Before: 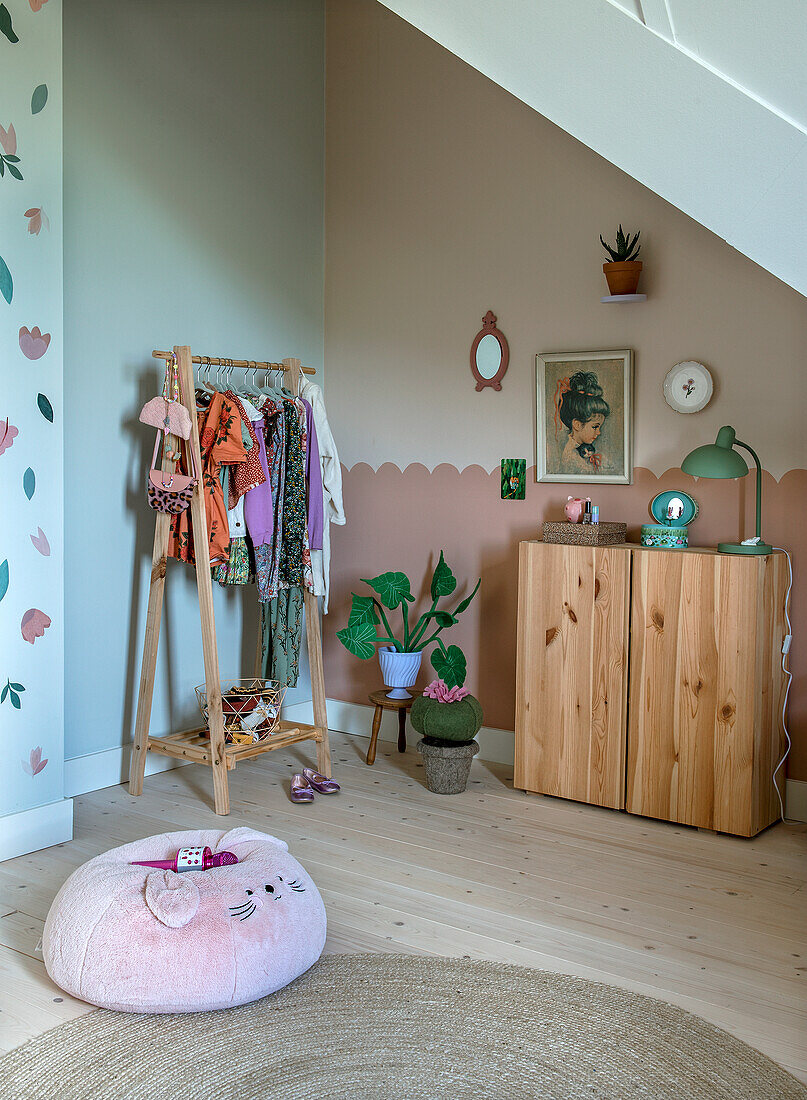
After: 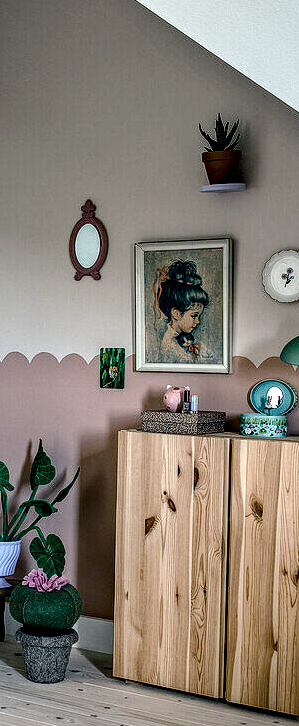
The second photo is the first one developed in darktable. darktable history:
local contrast: highlights 64%, shadows 54%, detail 169%, midtone range 0.521
crop and rotate: left 49.755%, top 10.126%, right 13.096%, bottom 23.867%
contrast brightness saturation: contrast 0.101, saturation -0.361
haze removal: compatibility mode true, adaptive false
color balance rgb: shadows lift › luminance -41.022%, shadows lift › chroma 14.428%, shadows lift › hue 259.05°, perceptual saturation grading › global saturation 20%, perceptual saturation grading › highlights -25.365%, perceptual saturation grading › shadows 49.313%, perceptual brilliance grading › mid-tones 10.275%, perceptual brilliance grading › shadows 15.614%
